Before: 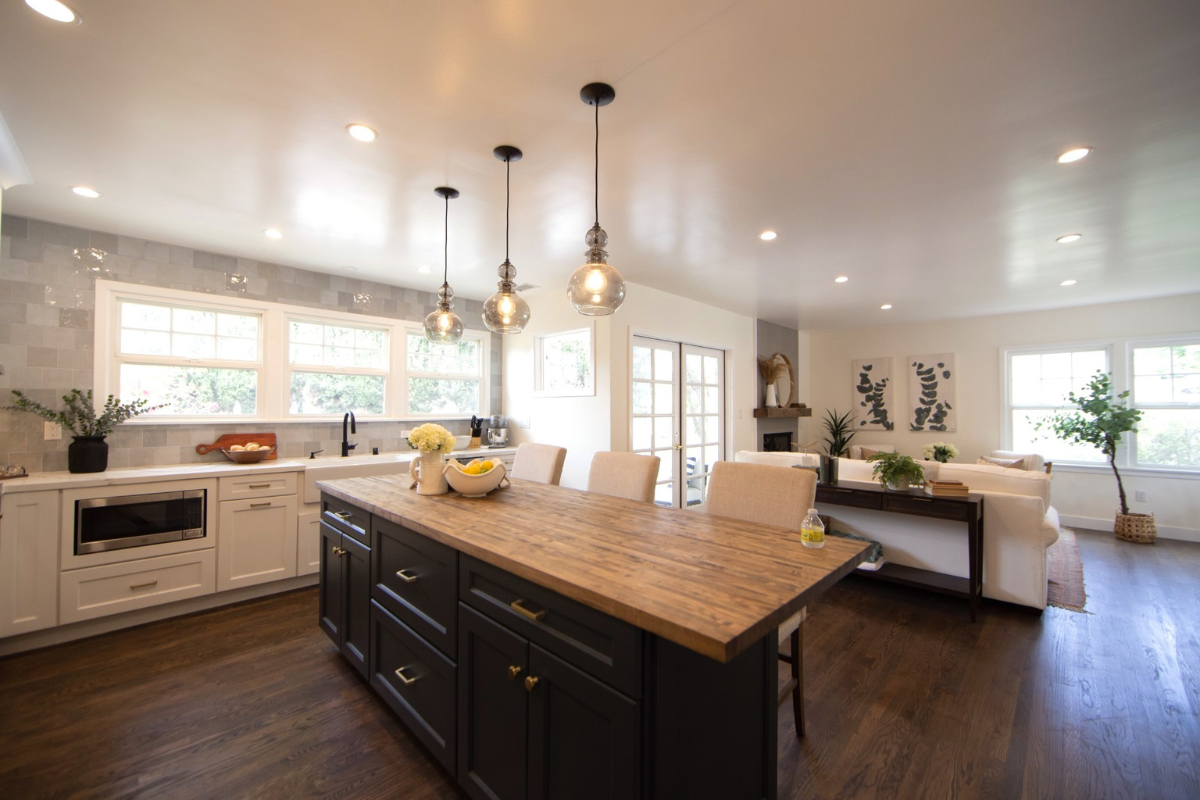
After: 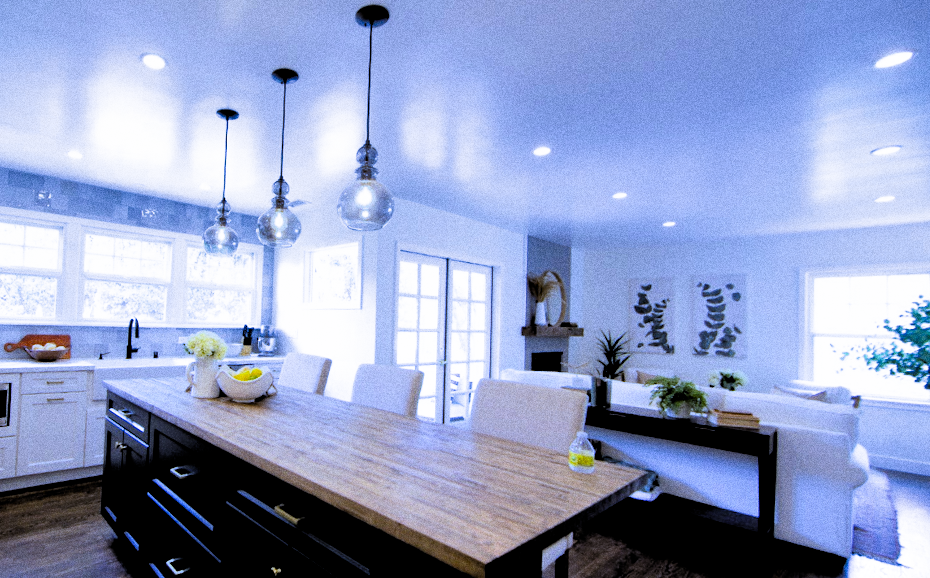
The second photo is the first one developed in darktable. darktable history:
rgb levels: levels [[0.029, 0.461, 0.922], [0, 0.5, 1], [0, 0.5, 1]]
grain: coarseness 11.82 ISO, strength 36.67%, mid-tones bias 74.17%
exposure: exposure 0.657 EV, compensate highlight preservation false
crop: left 11.225%, top 5.381%, right 9.565%, bottom 10.314%
shadows and highlights: low approximation 0.01, soften with gaussian
white balance: red 0.766, blue 1.537
rotate and perspective: rotation 1.69°, lens shift (vertical) -0.023, lens shift (horizontal) -0.291, crop left 0.025, crop right 0.988, crop top 0.092, crop bottom 0.842
filmic rgb: black relative exposure -7.75 EV, white relative exposure 4.4 EV, threshold 3 EV, target black luminance 0%, hardness 3.76, latitude 50.51%, contrast 1.074, highlights saturation mix 10%, shadows ↔ highlights balance -0.22%, color science v4 (2020), enable highlight reconstruction true
